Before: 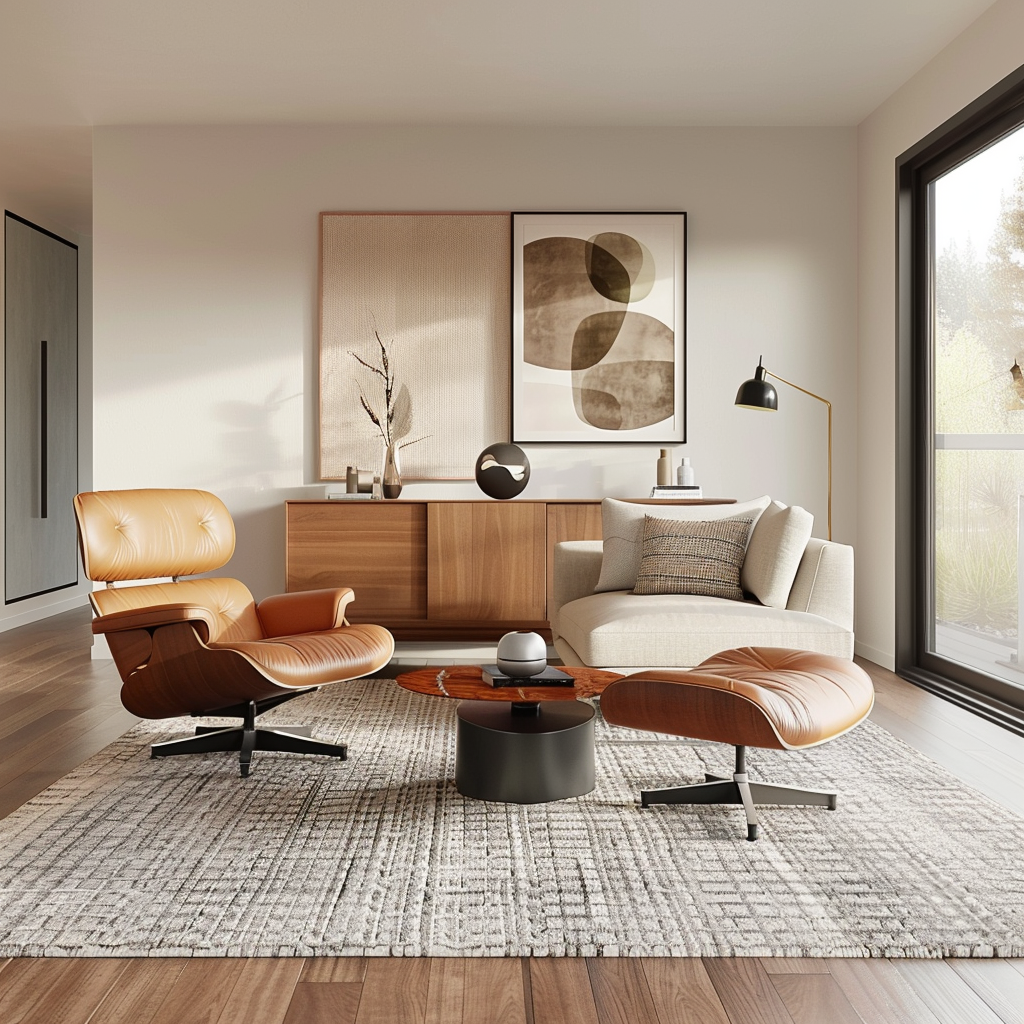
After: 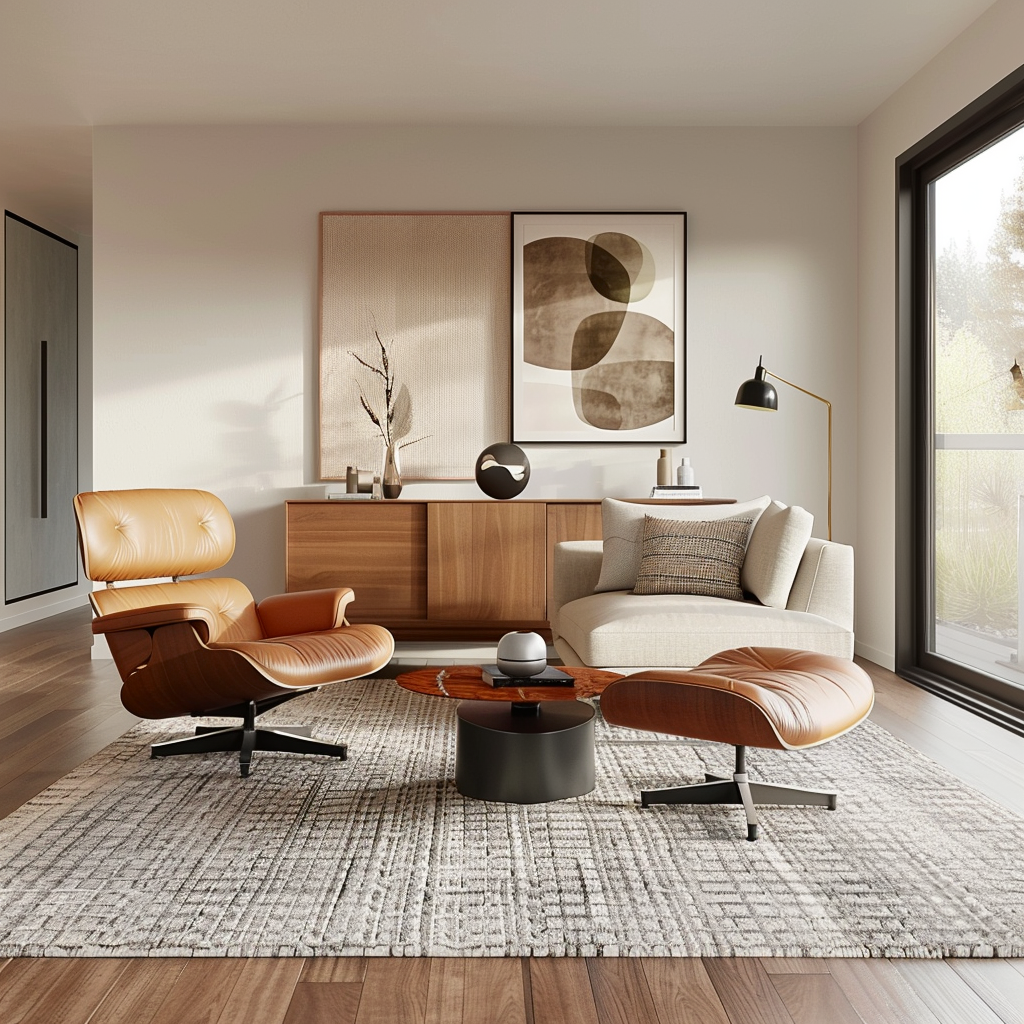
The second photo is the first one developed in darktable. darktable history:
contrast brightness saturation: contrast 0.033, brightness -0.04
